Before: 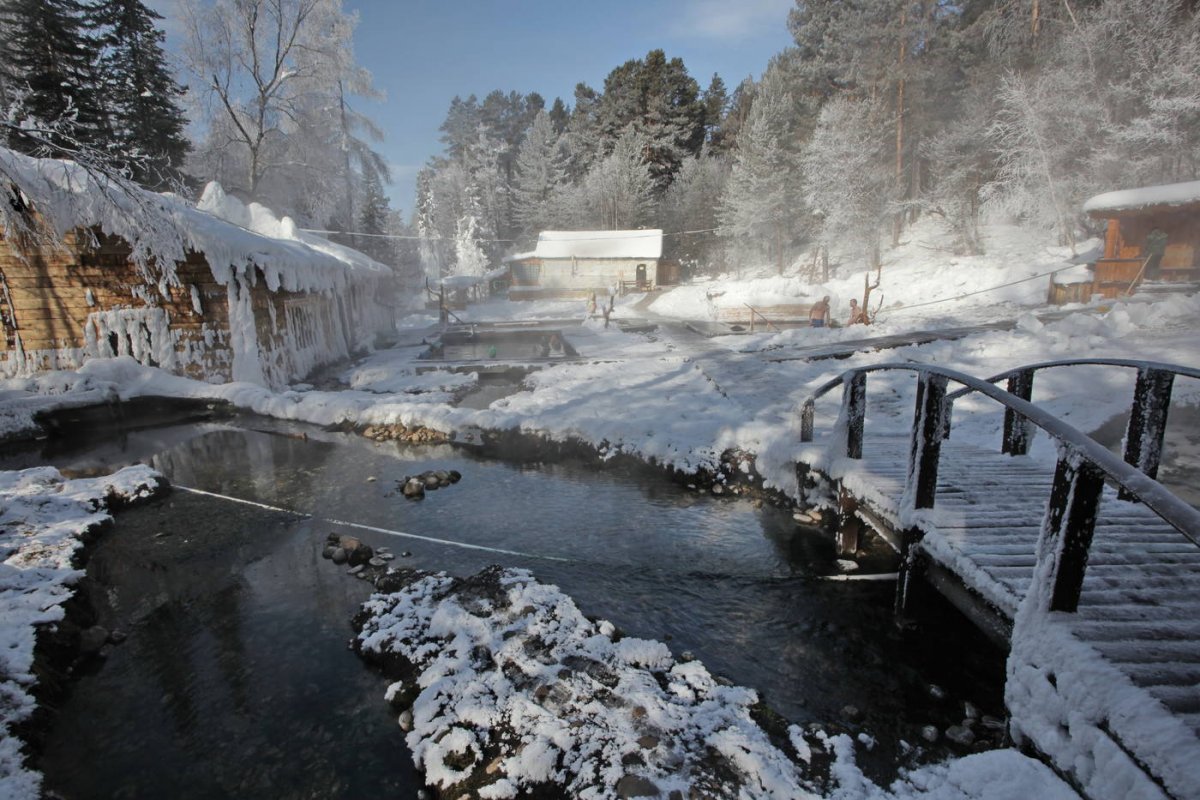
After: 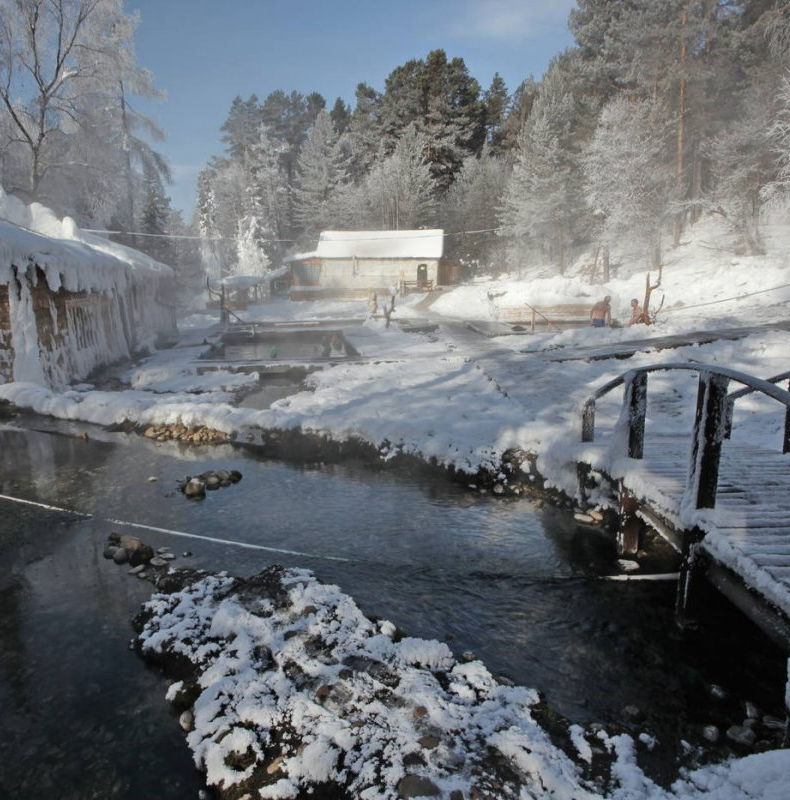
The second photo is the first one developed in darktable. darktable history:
crop and rotate: left 18.268%, right 15.834%
